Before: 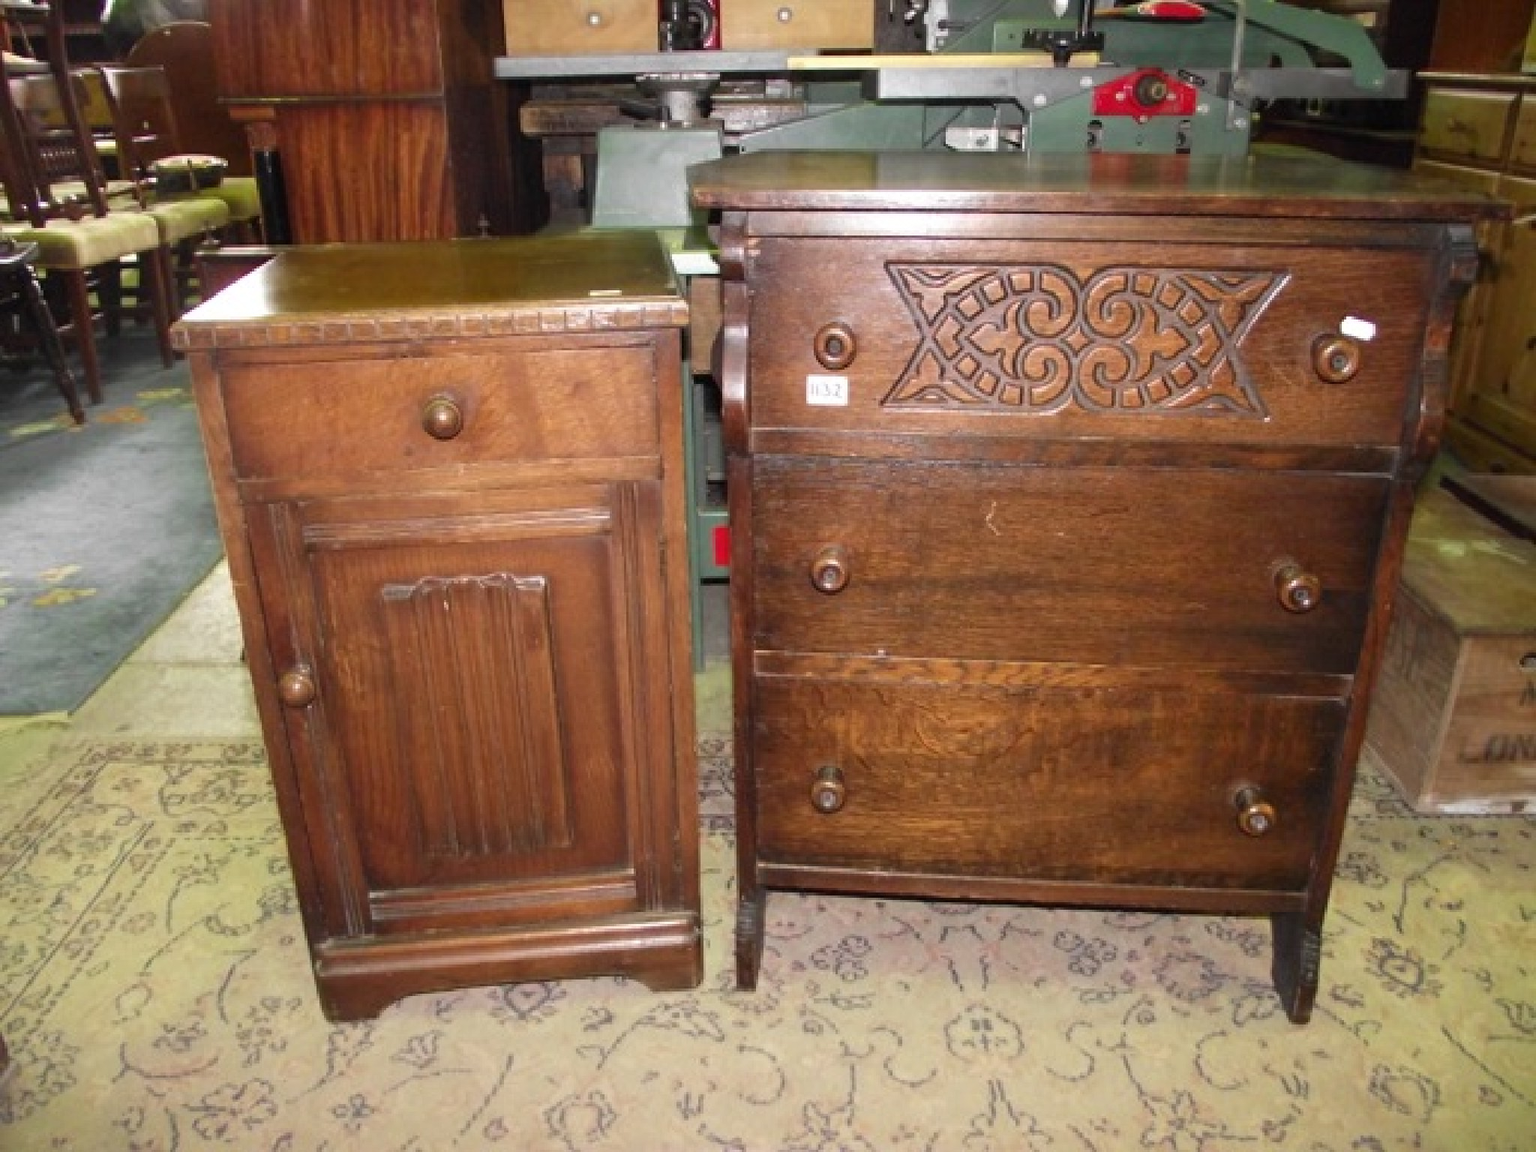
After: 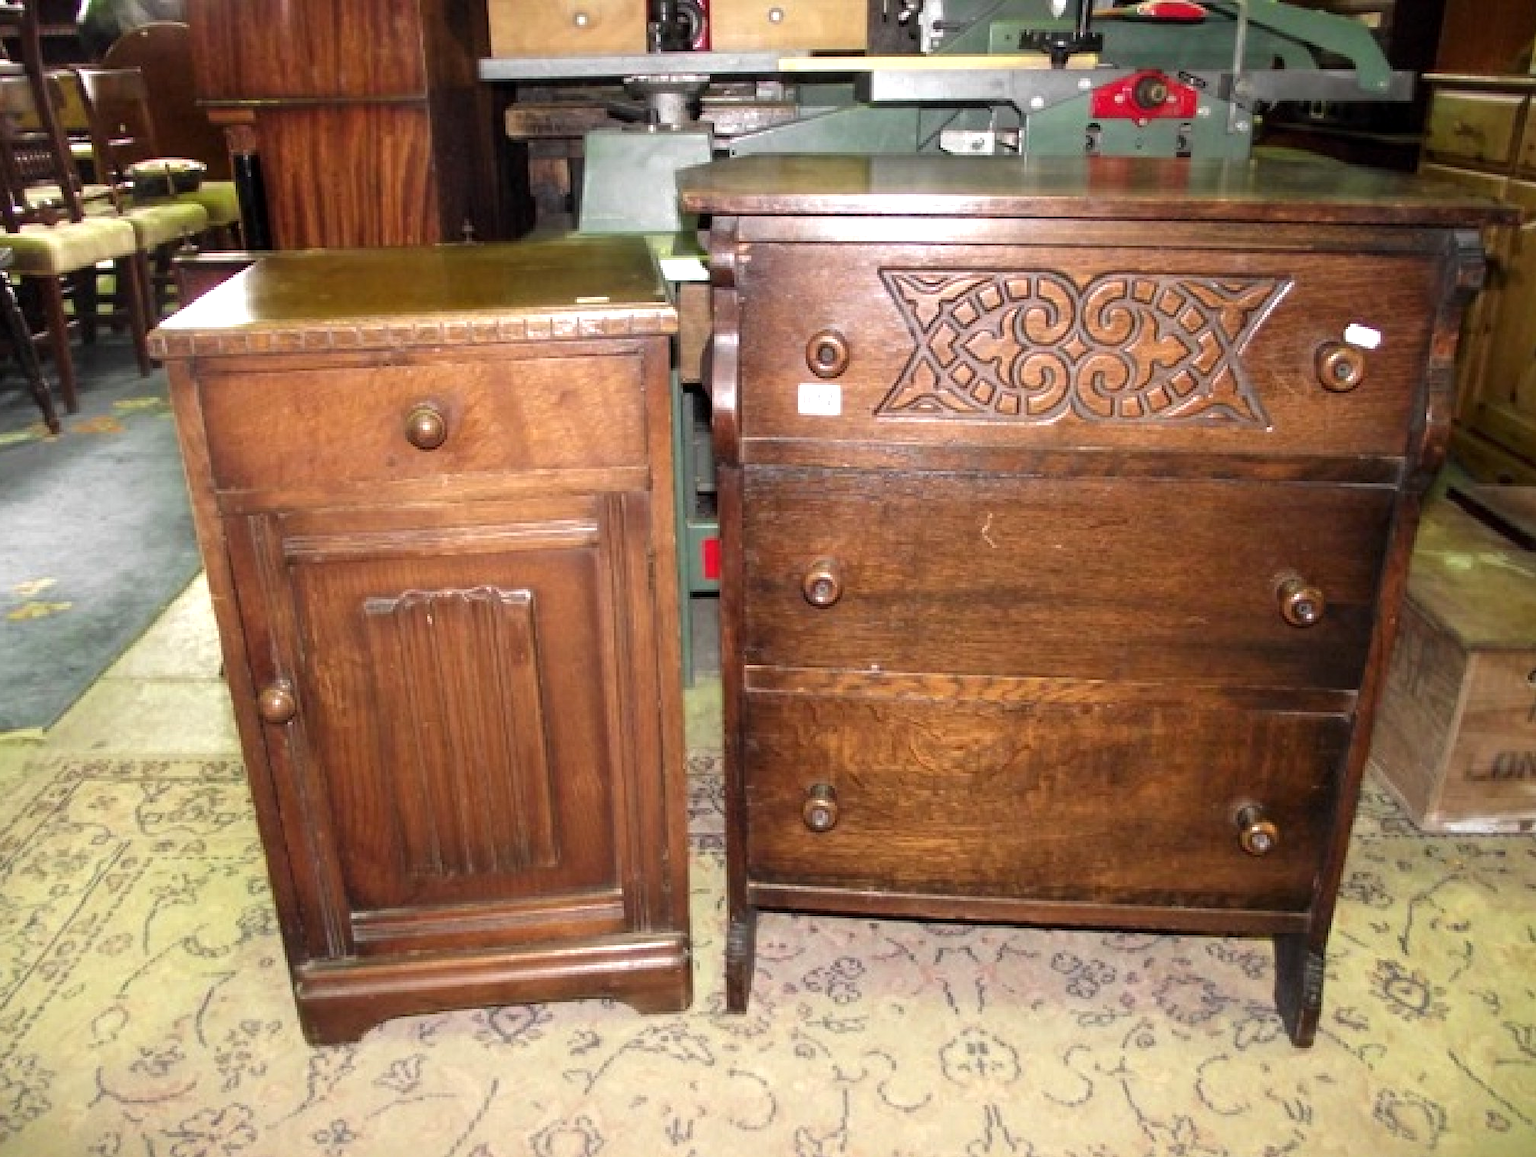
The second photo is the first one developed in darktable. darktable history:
crop and rotate: left 1.711%, right 0.513%, bottom 1.714%
tone equalizer: -8 EV -0.398 EV, -7 EV -0.403 EV, -6 EV -0.306 EV, -5 EV -0.253 EV, -3 EV 0.233 EV, -2 EV 0.338 EV, -1 EV 0.366 EV, +0 EV 0.424 EV
local contrast: highlights 103%, shadows 102%, detail 119%, midtone range 0.2
